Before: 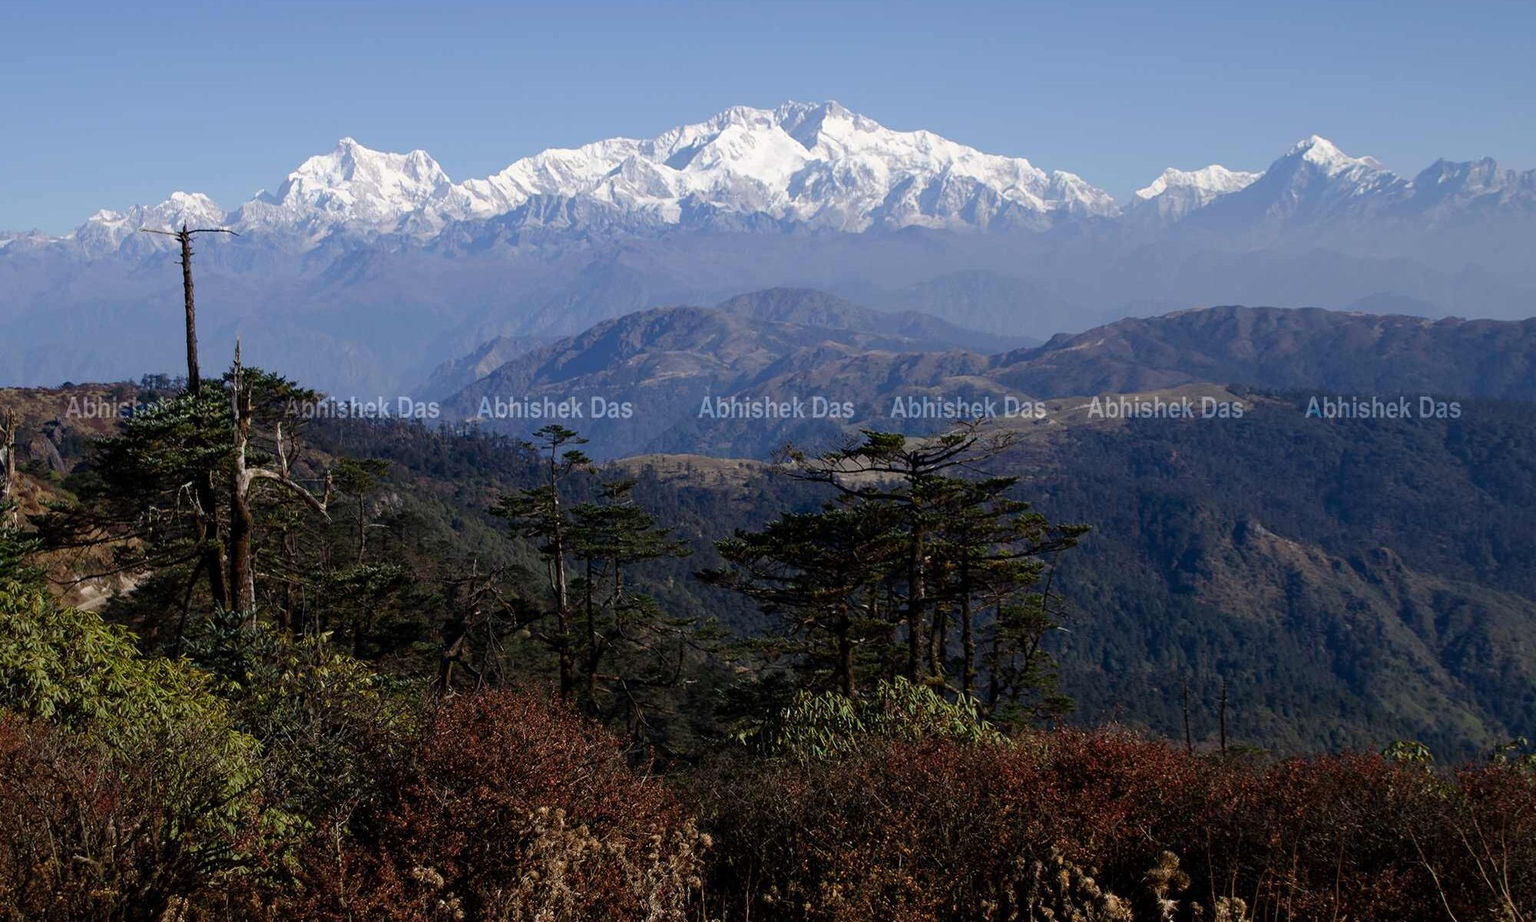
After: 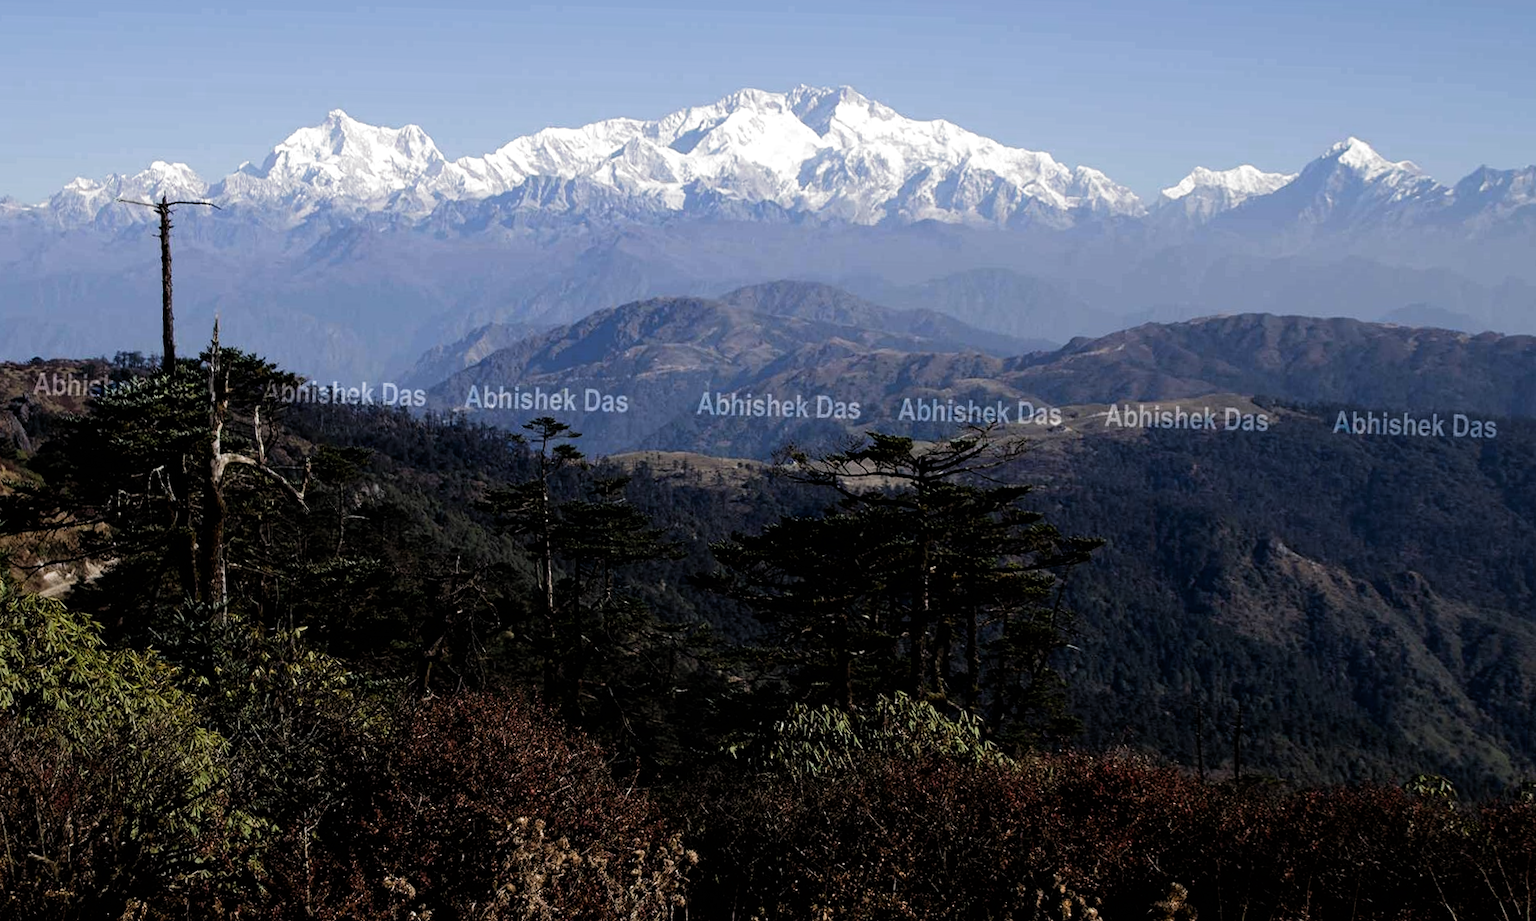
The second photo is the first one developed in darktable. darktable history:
filmic rgb: black relative exposure -8.2 EV, white relative exposure 2.2 EV, threshold 3 EV, hardness 7.11, latitude 75%, contrast 1.325, highlights saturation mix -2%, shadows ↔ highlights balance 30%, preserve chrominance RGB euclidean norm, color science v5 (2021), contrast in shadows safe, contrast in highlights safe, enable highlight reconstruction true
crop and rotate: angle -1.69°
